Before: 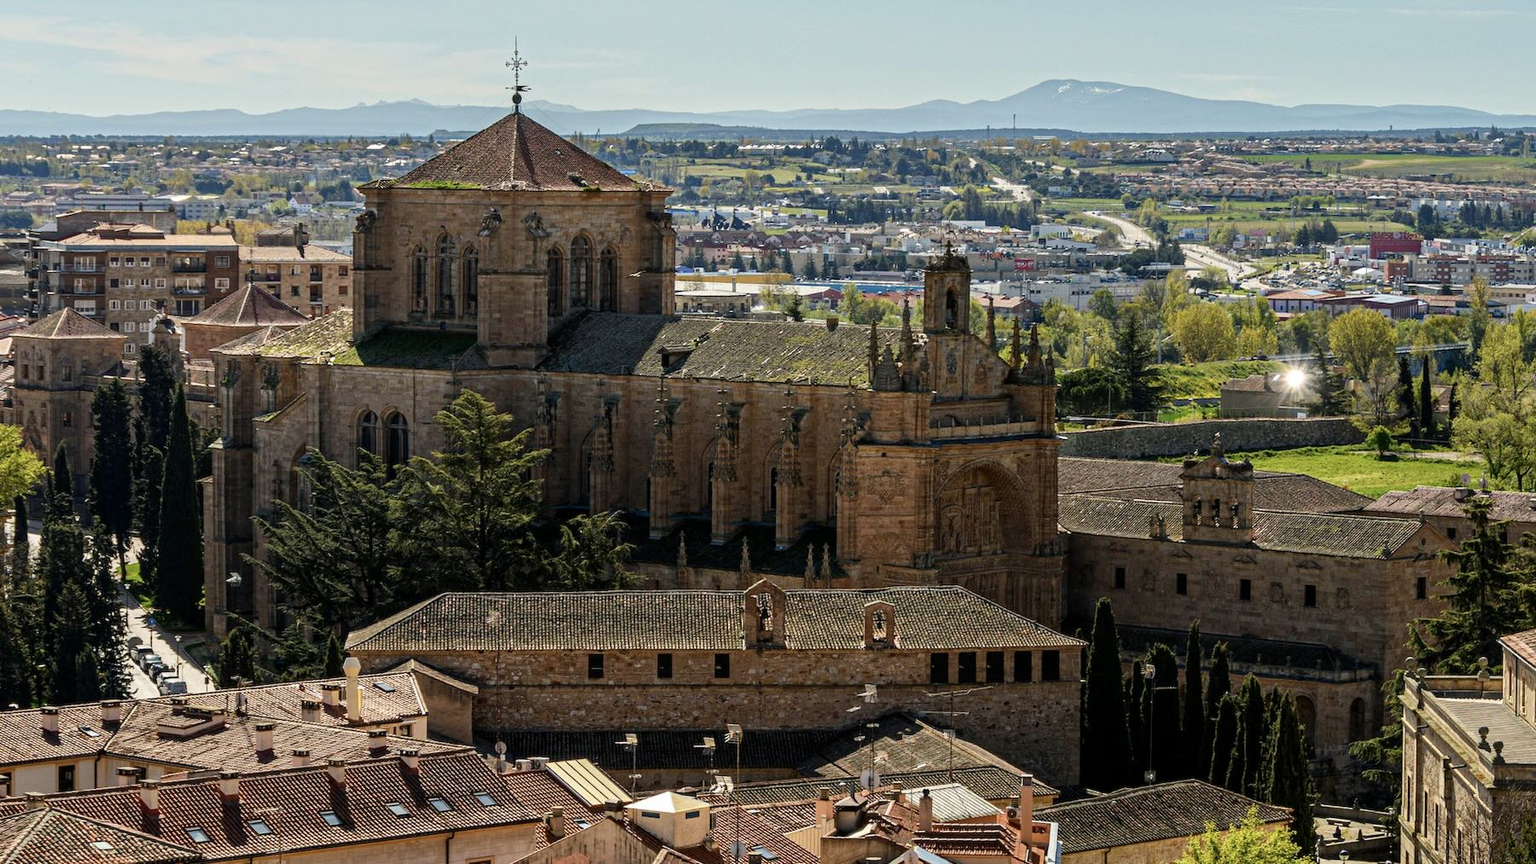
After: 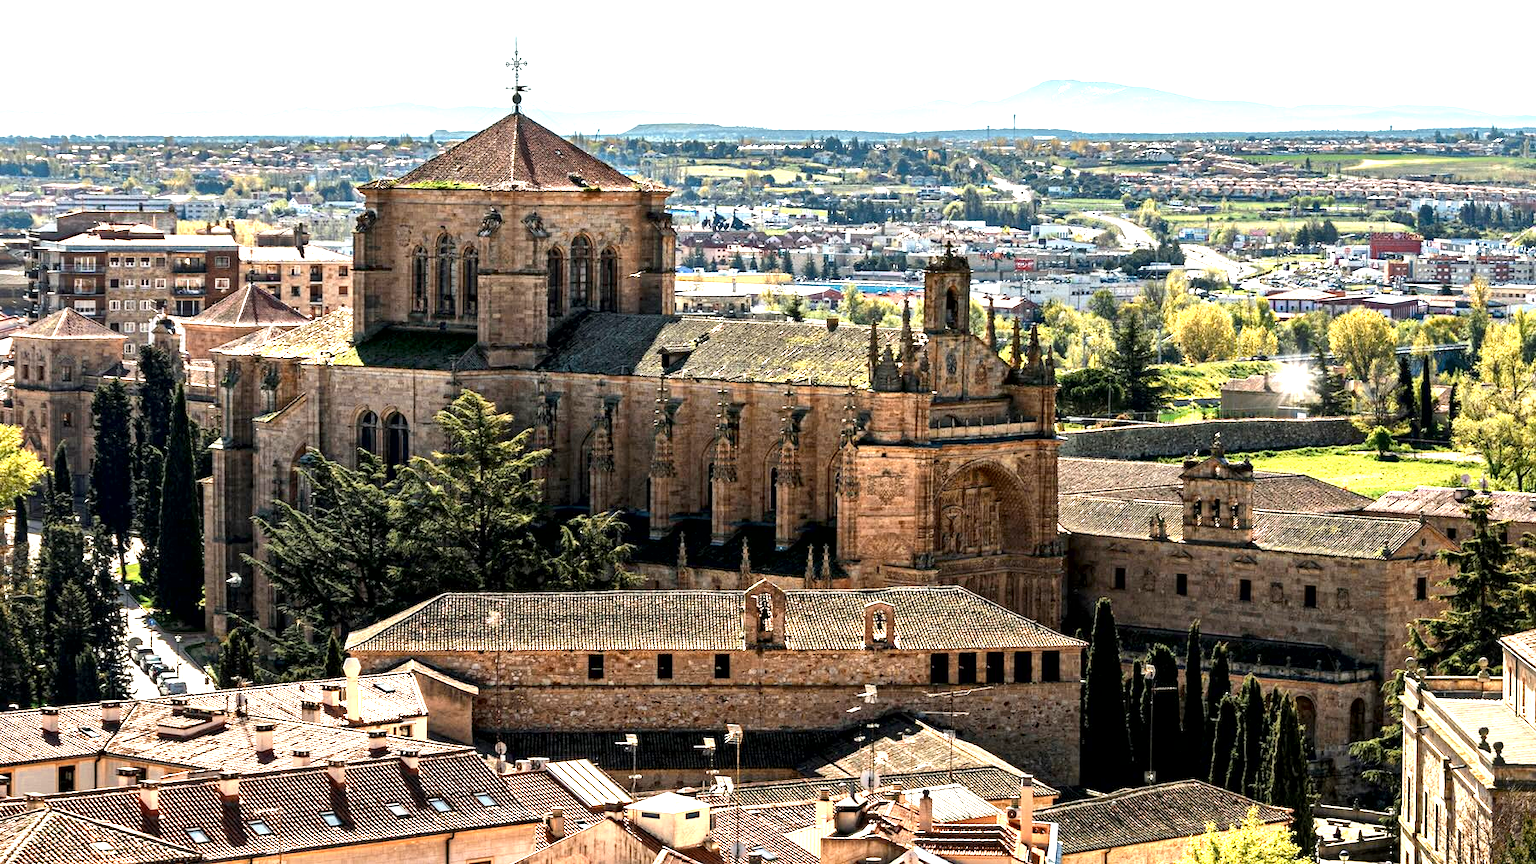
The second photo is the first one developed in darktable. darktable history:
local contrast: mode bilateral grid, contrast 24, coarseness 60, detail 151%, midtone range 0.2
exposure: exposure 1 EV, compensate highlight preservation false
color zones: curves: ch0 [(0.018, 0.548) (0.197, 0.654) (0.425, 0.447) (0.605, 0.658) (0.732, 0.579)]; ch1 [(0.105, 0.531) (0.224, 0.531) (0.386, 0.39) (0.618, 0.456) (0.732, 0.456) (0.956, 0.421)]; ch2 [(0.039, 0.583) (0.215, 0.465) (0.399, 0.544) (0.465, 0.548) (0.614, 0.447) (0.724, 0.43) (0.882, 0.623) (0.956, 0.632)]
